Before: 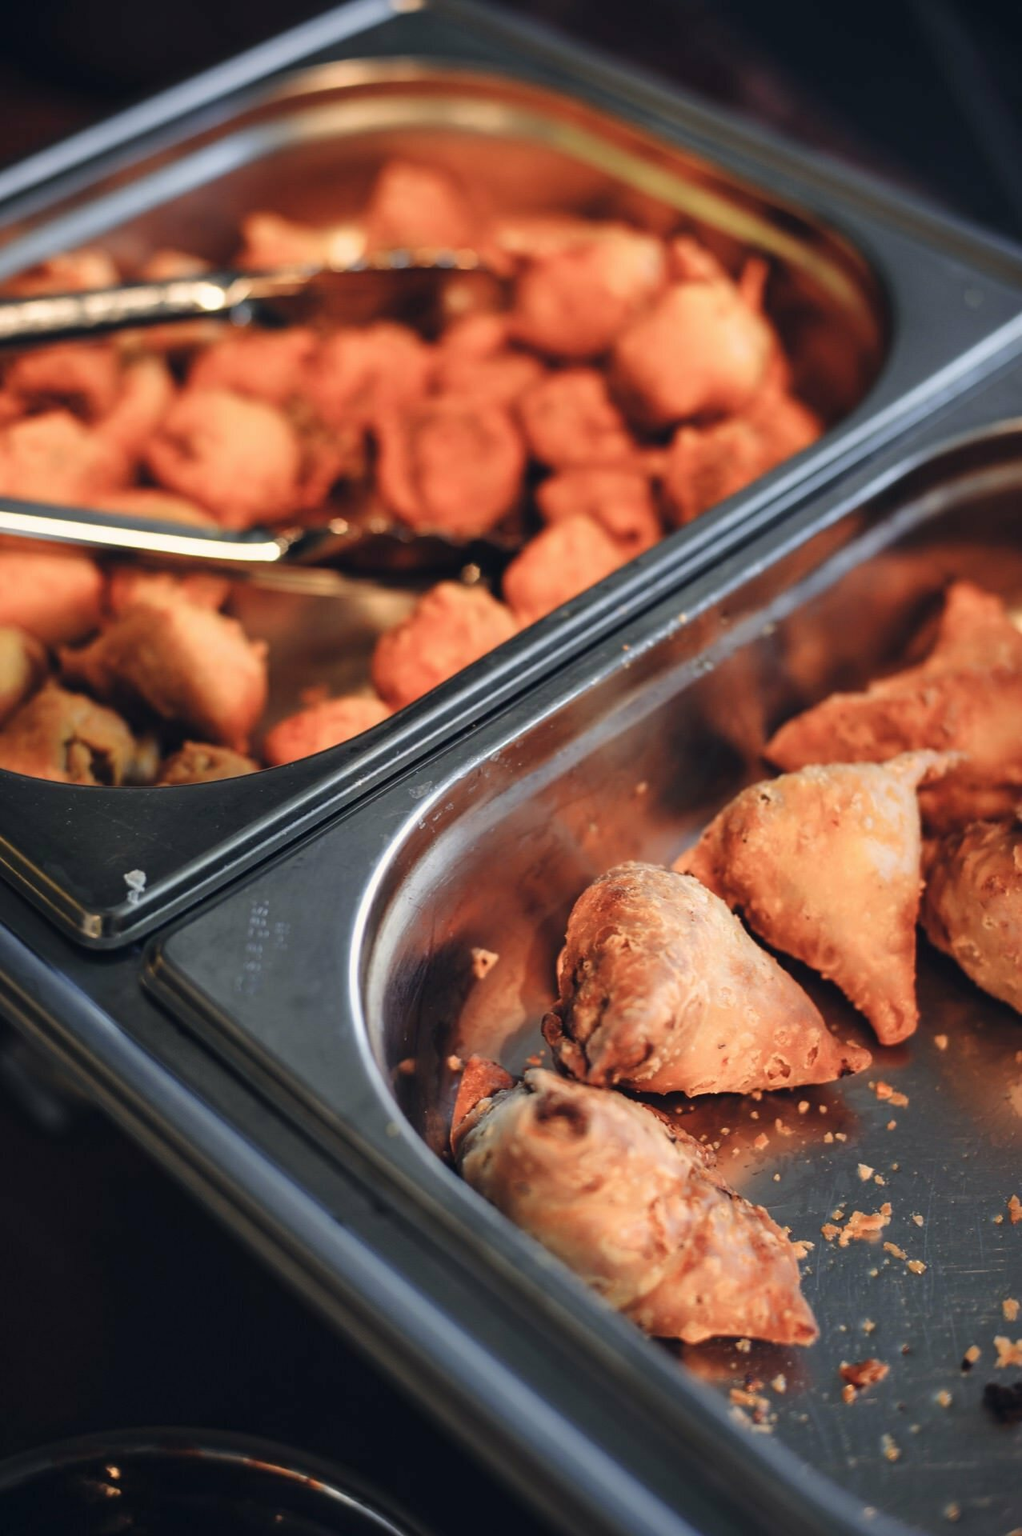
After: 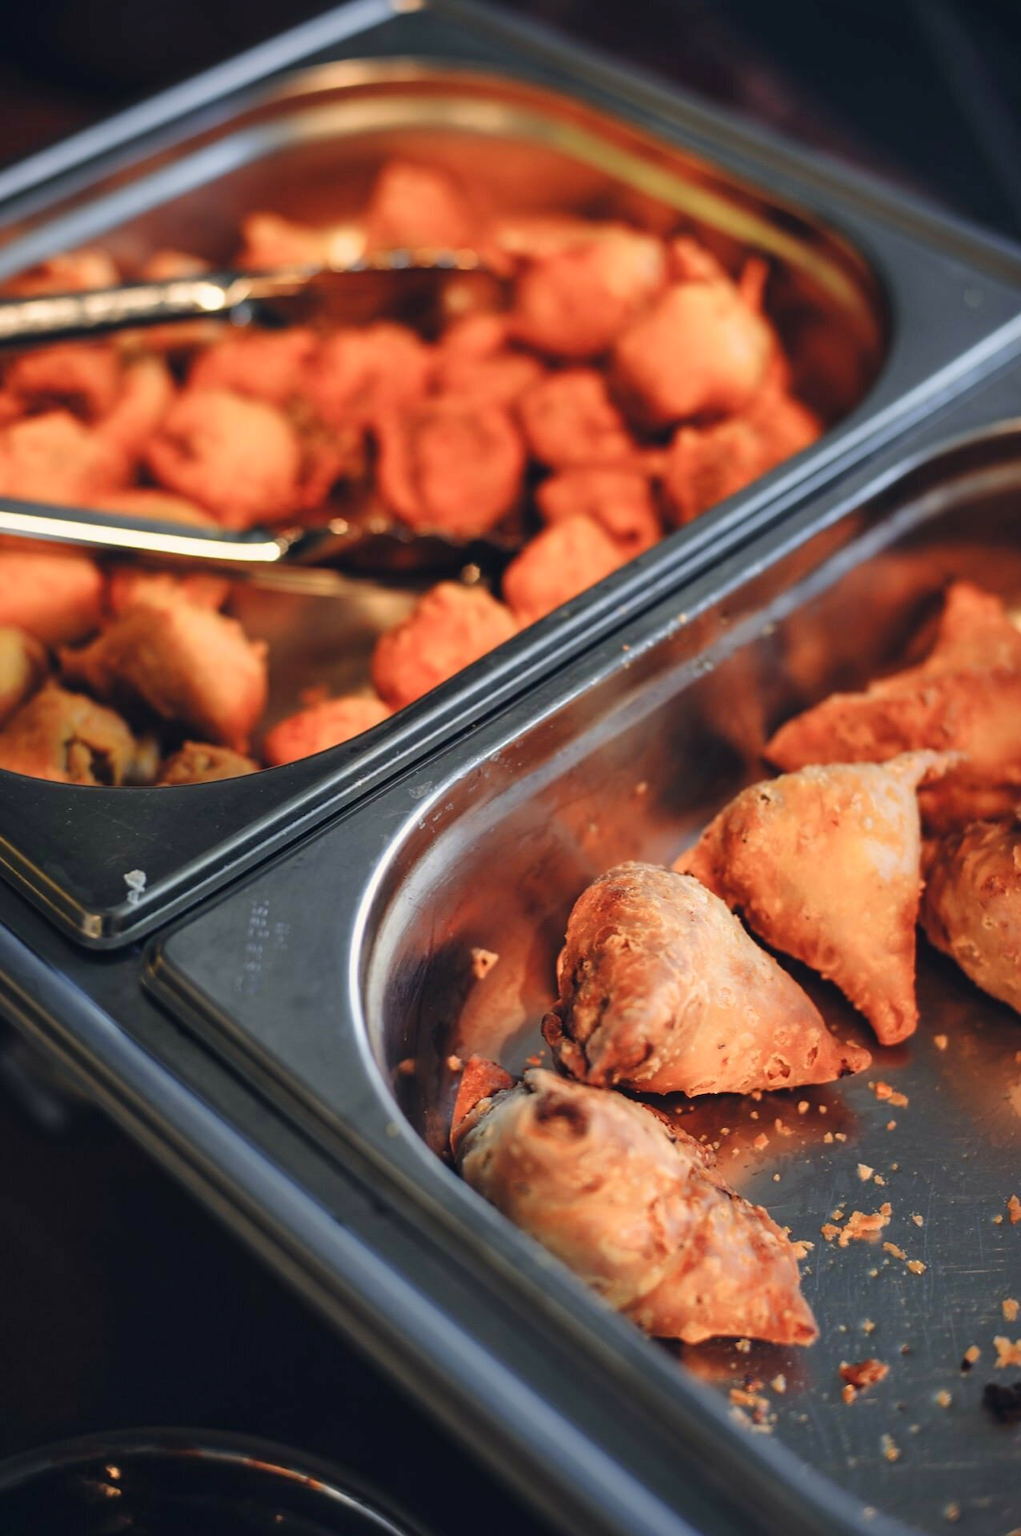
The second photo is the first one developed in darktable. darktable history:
shadows and highlights: shadows 25.72, highlights -24.8
contrast brightness saturation: saturation 0.13
